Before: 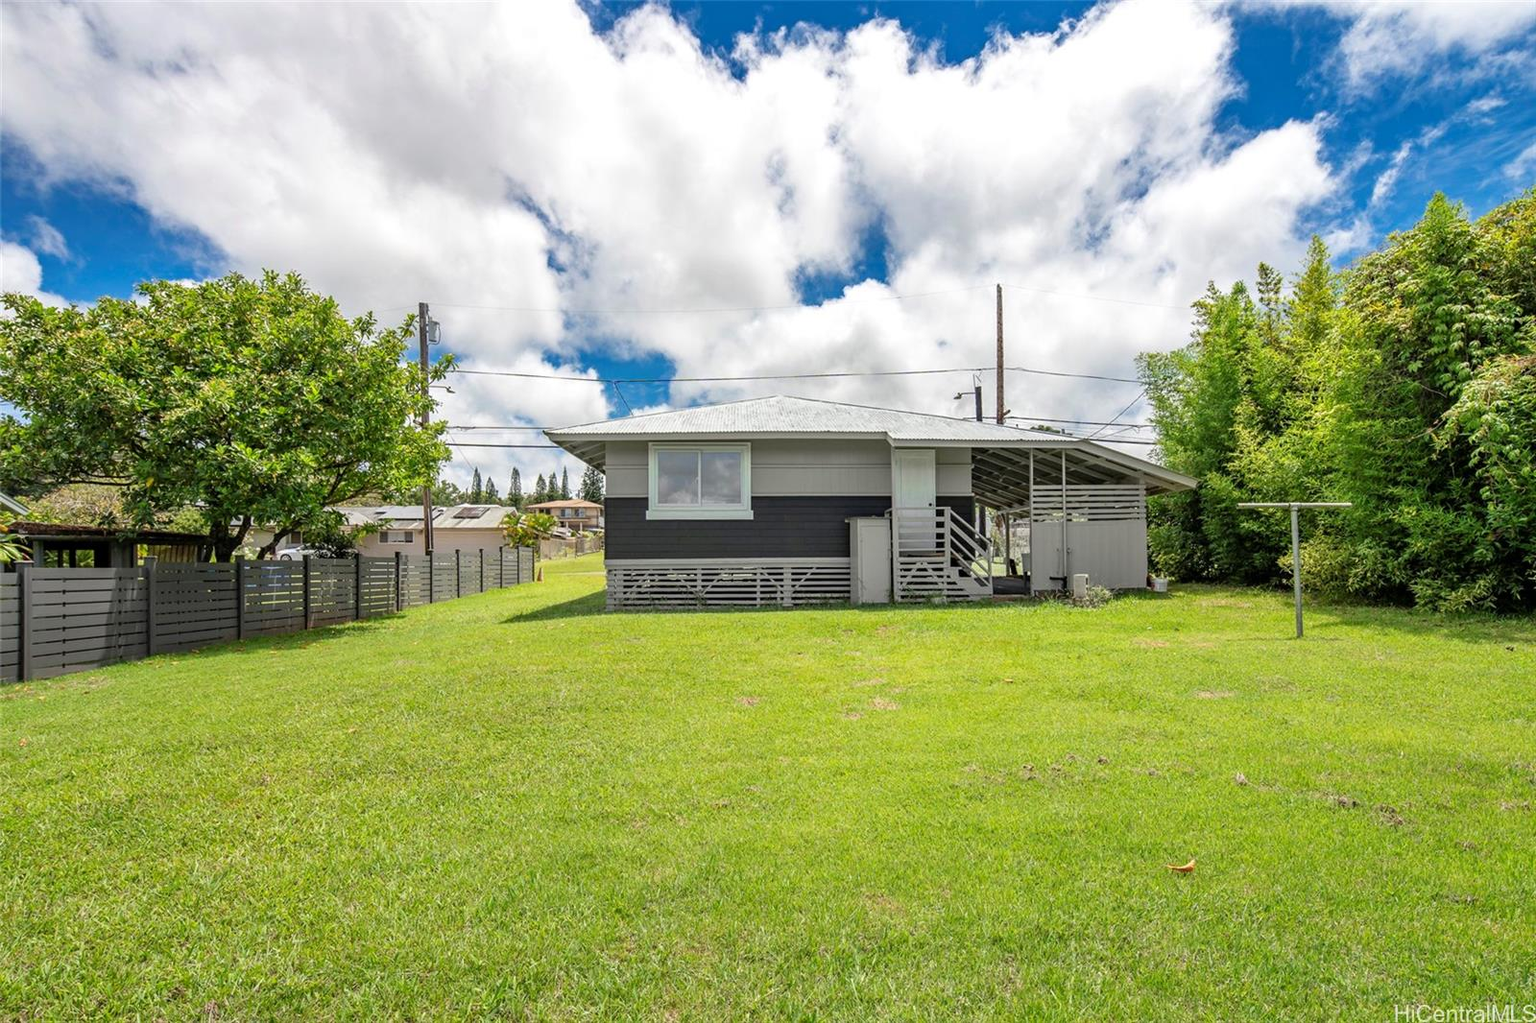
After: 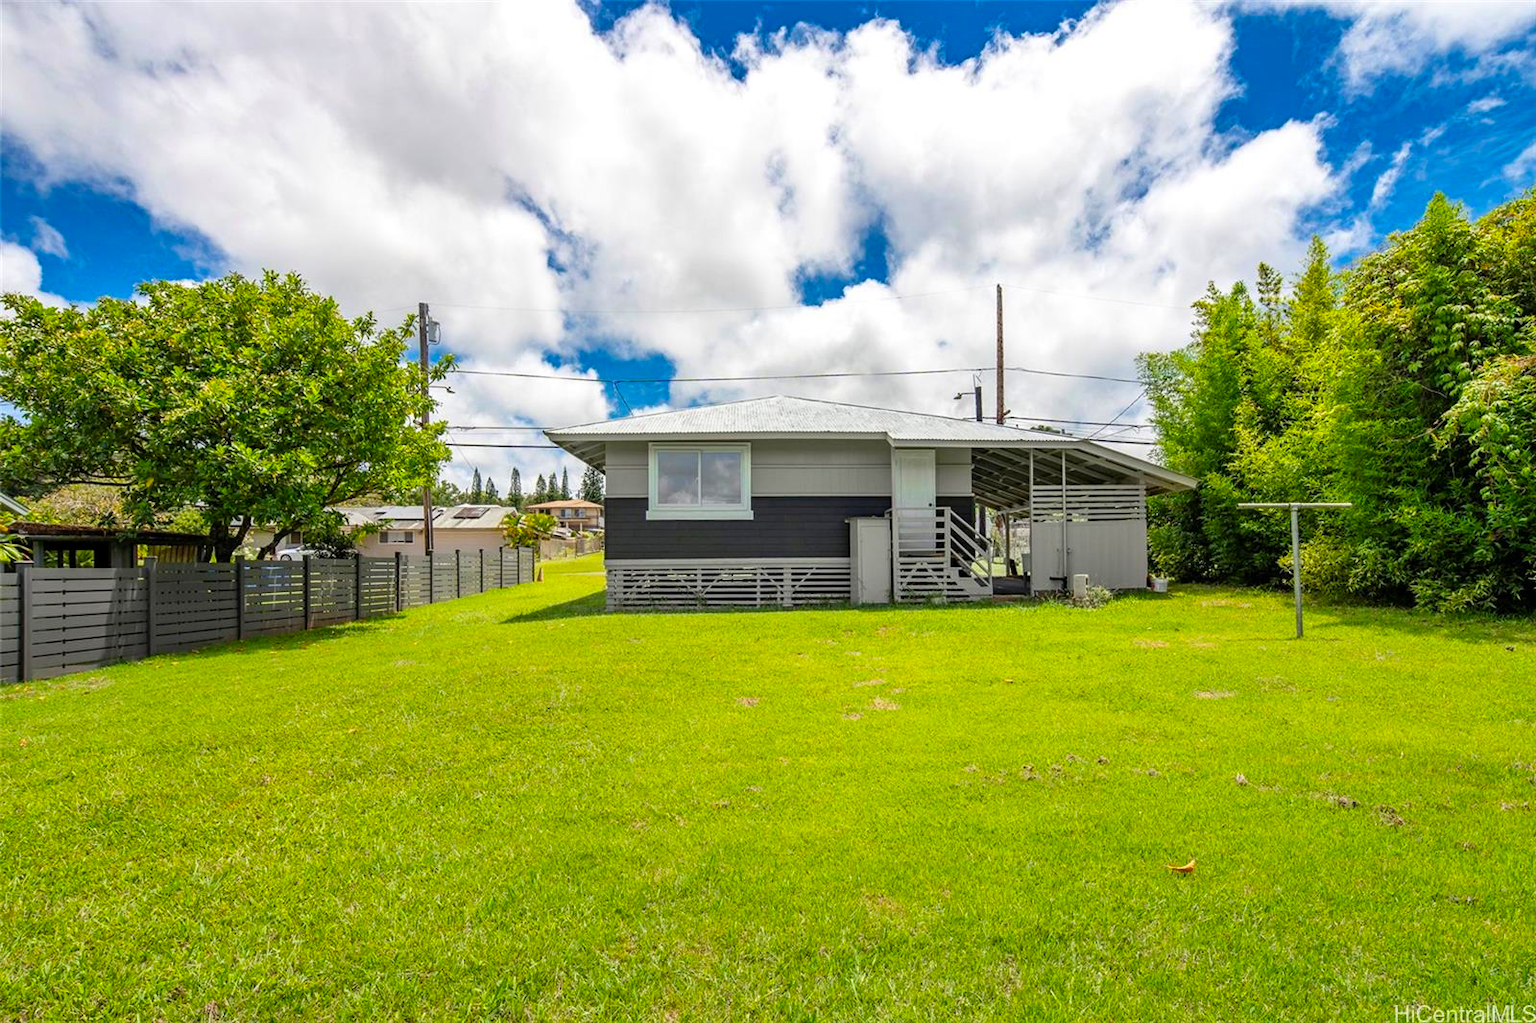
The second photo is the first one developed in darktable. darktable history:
color balance rgb: perceptual saturation grading › global saturation 30%, global vibrance 10%
contrast brightness saturation: contrast 0.07
